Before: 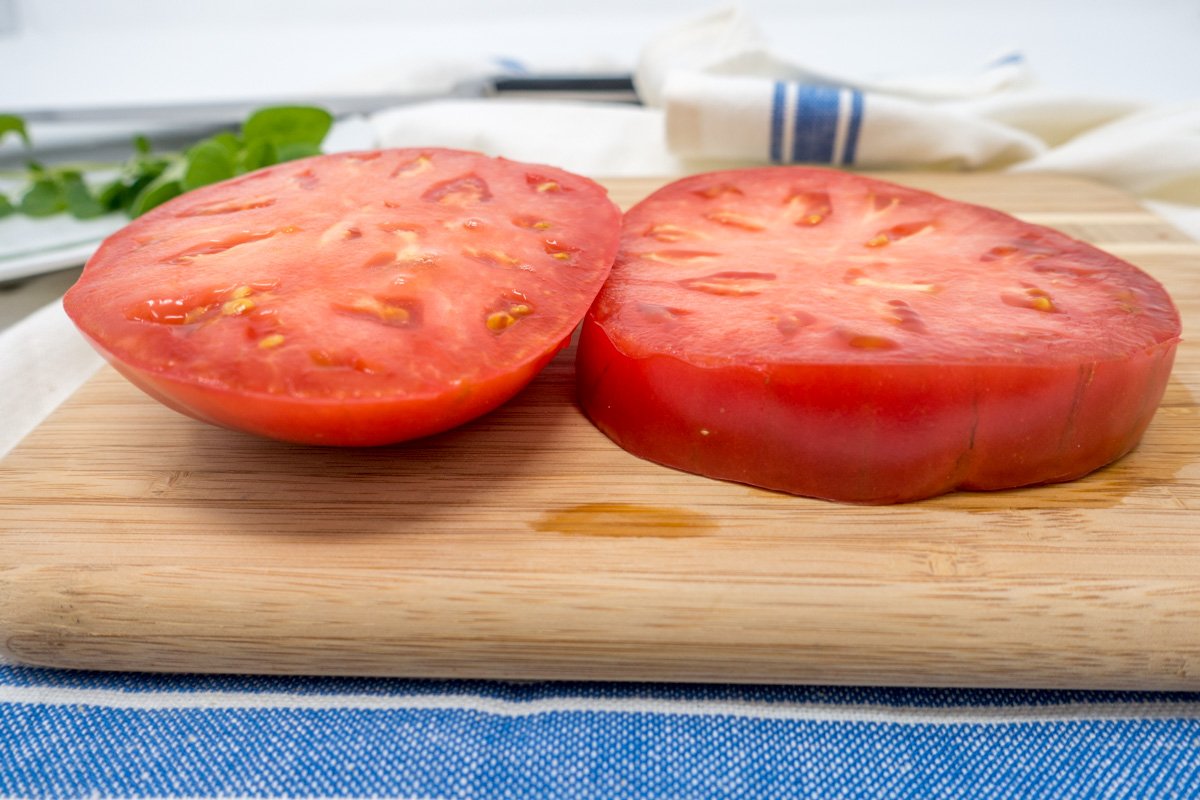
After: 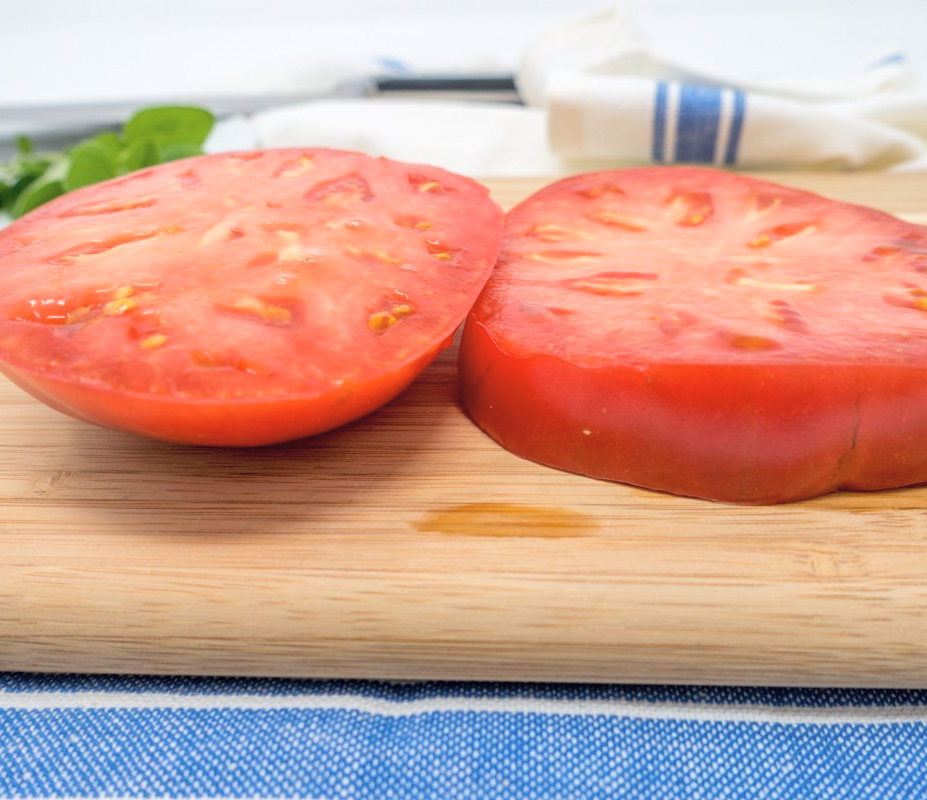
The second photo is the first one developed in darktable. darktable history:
crop: left 9.904%, right 12.78%
contrast brightness saturation: brightness 0.15
